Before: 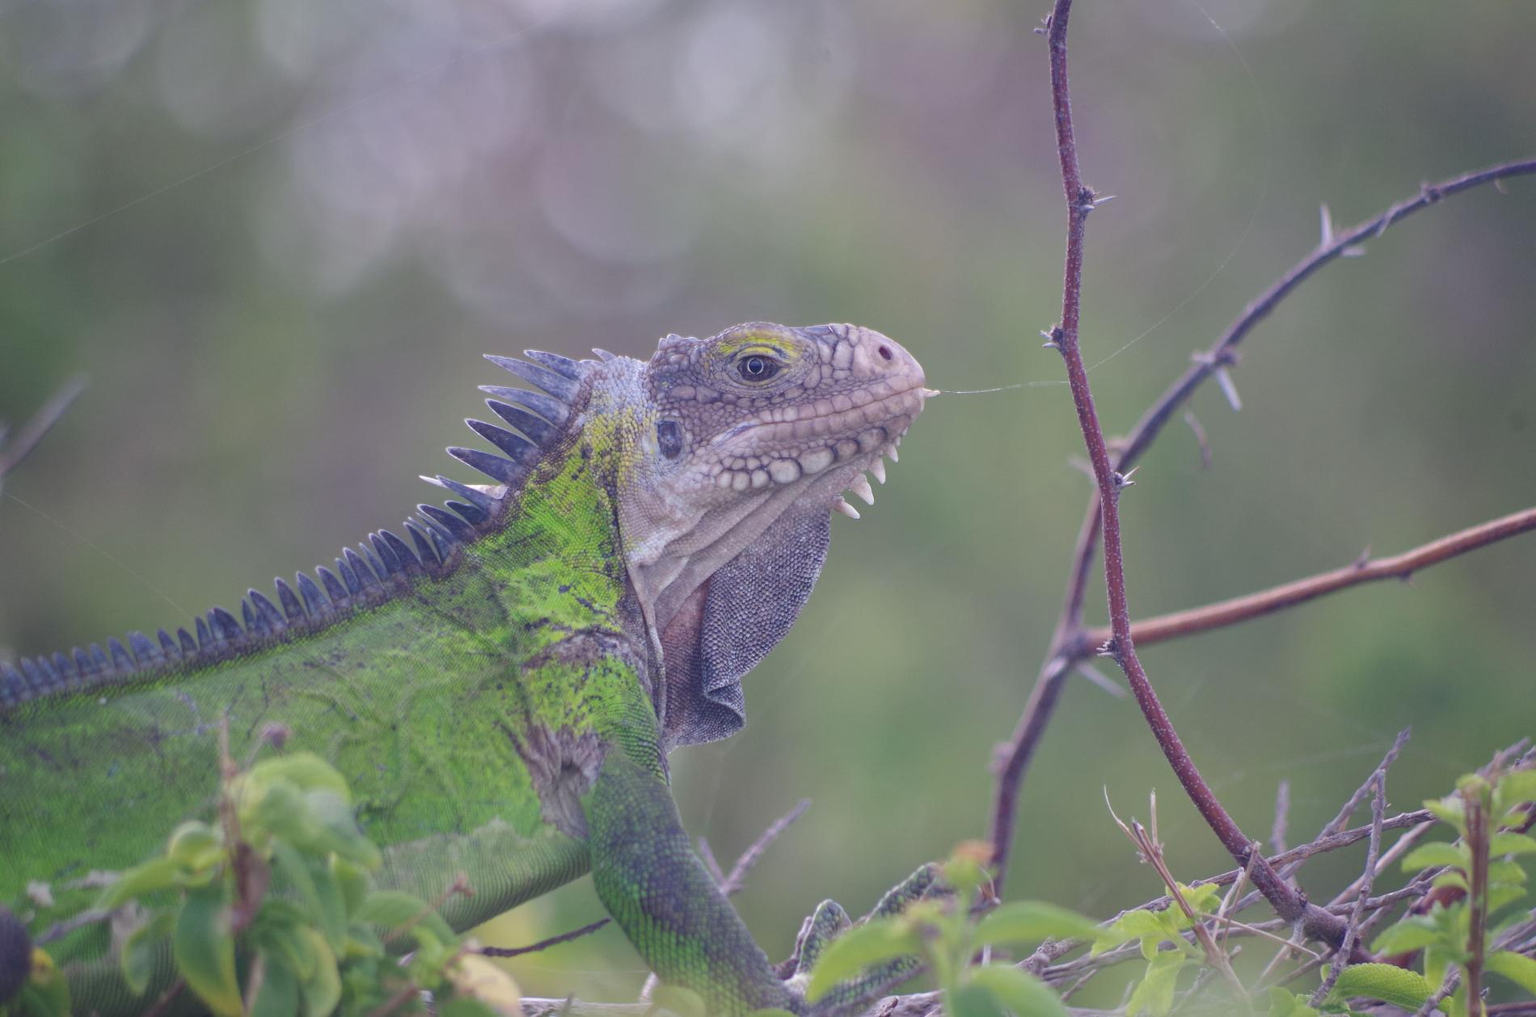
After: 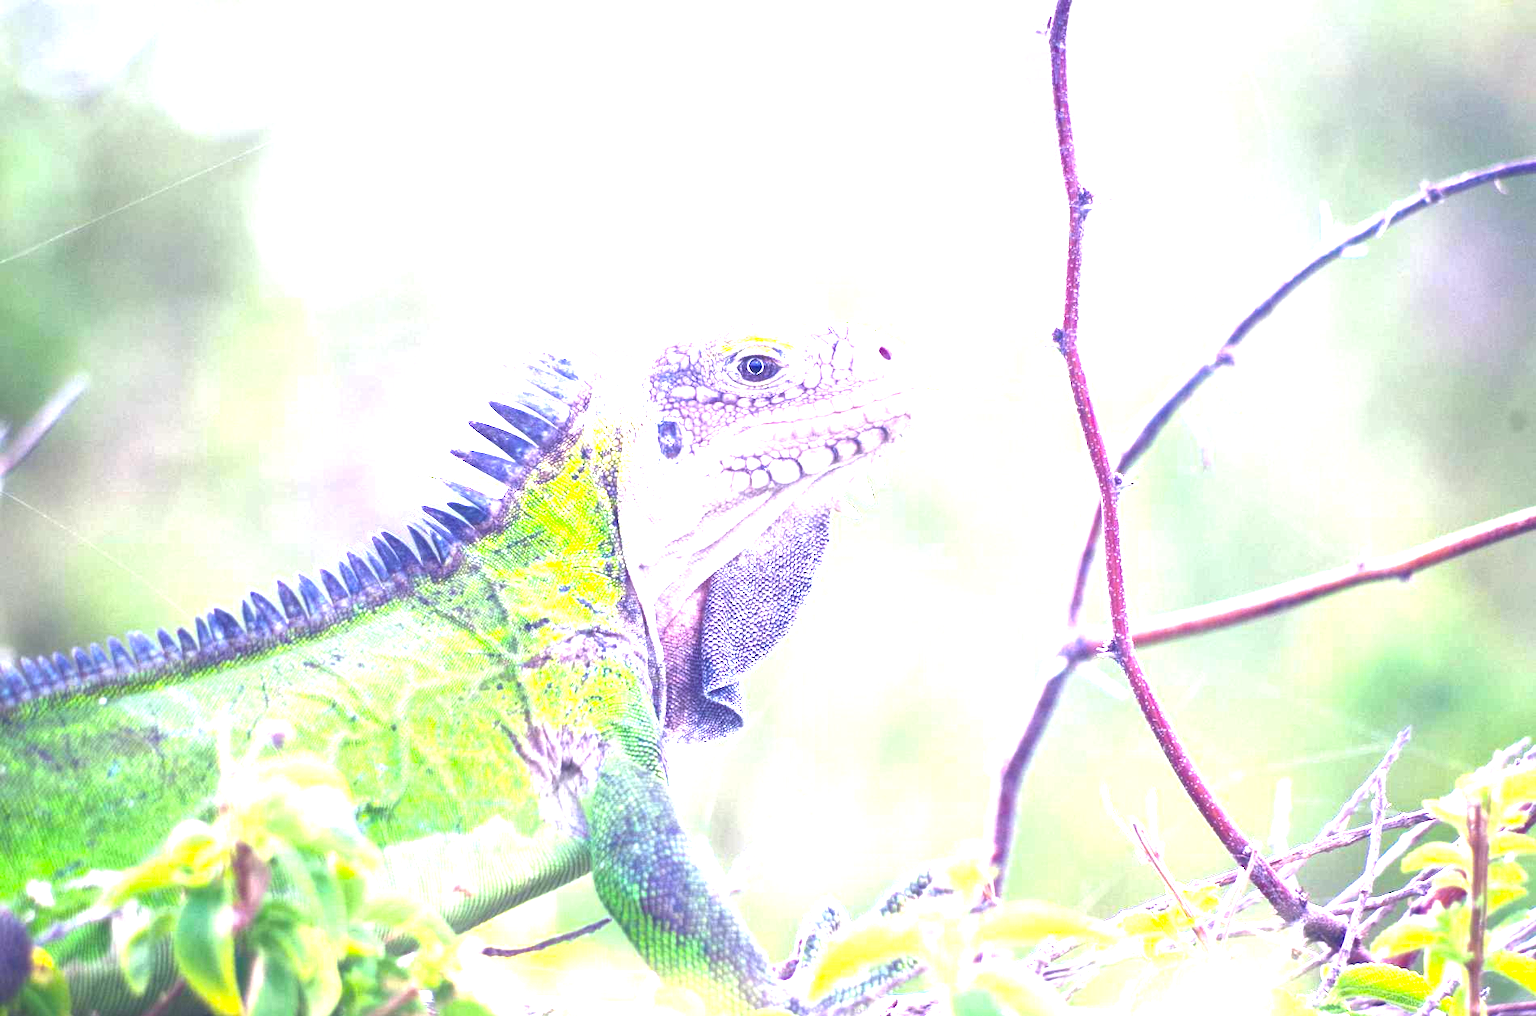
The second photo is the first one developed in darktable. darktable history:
color balance rgb: power › hue 329.21°, perceptual saturation grading › global saturation -0.084%, perceptual saturation grading › mid-tones 6.299%, perceptual saturation grading › shadows 71.664%, perceptual brilliance grading › global brilliance 34.43%, perceptual brilliance grading › highlights 49.624%, perceptual brilliance grading › mid-tones 59.107%, perceptual brilliance grading › shadows 34.932%, global vibrance 9.981%
local contrast: mode bilateral grid, contrast 19, coarseness 50, detail 120%, midtone range 0.2
